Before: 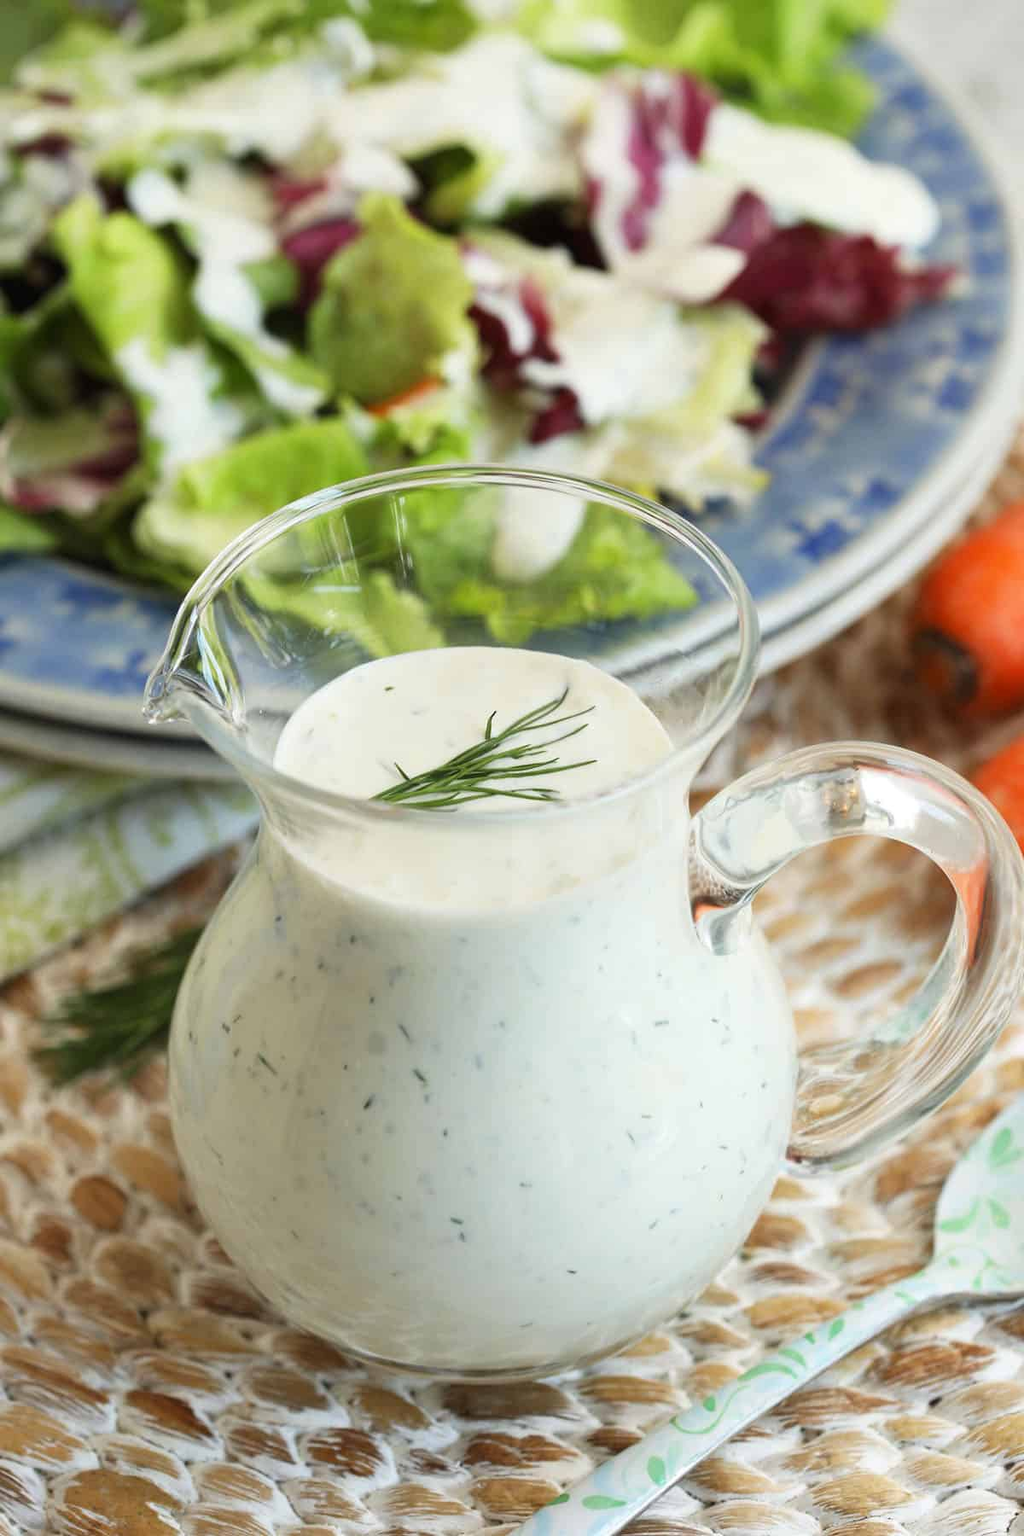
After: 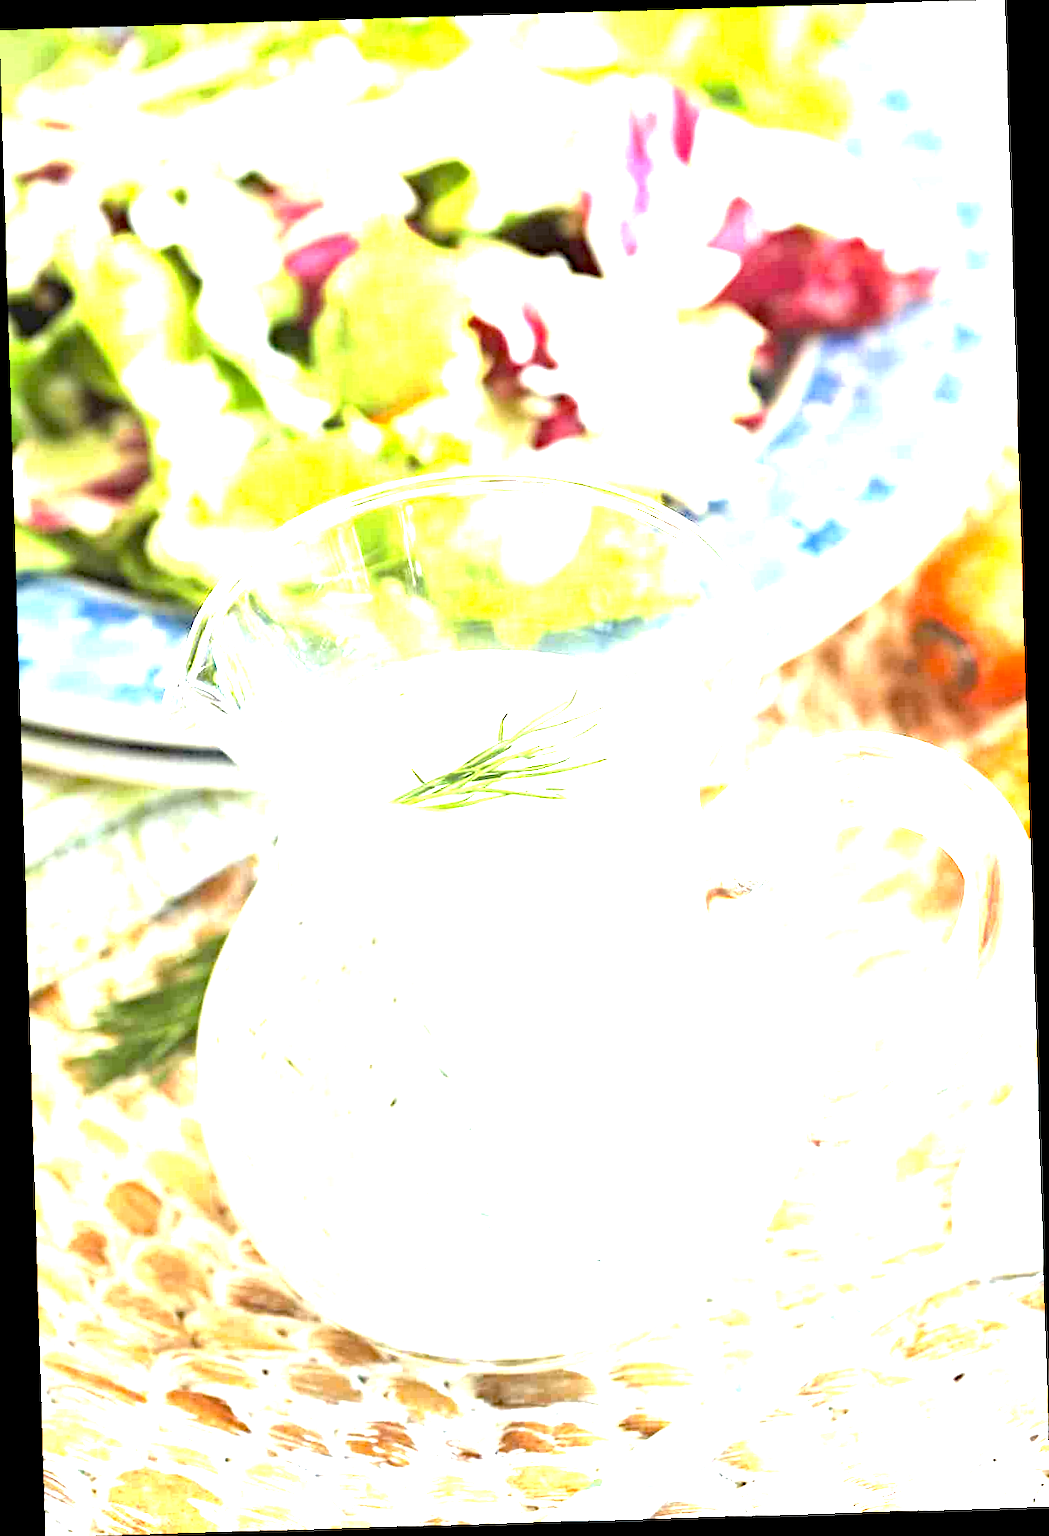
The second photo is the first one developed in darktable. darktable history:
color zones: curves: ch0 [(0, 0.5) (0.143, 0.5) (0.286, 0.5) (0.429, 0.5) (0.571, 0.5) (0.714, 0.476) (0.857, 0.5) (1, 0.5)]; ch2 [(0, 0.5) (0.143, 0.5) (0.286, 0.5) (0.429, 0.5) (0.571, 0.5) (0.714, 0.487) (0.857, 0.5) (1, 0.5)]
rotate and perspective: rotation -1.75°, automatic cropping off
exposure: exposure 3 EV, compensate highlight preservation false
local contrast: mode bilateral grid, contrast 10, coarseness 25, detail 115%, midtone range 0.2
haze removal: compatibility mode true, adaptive false
